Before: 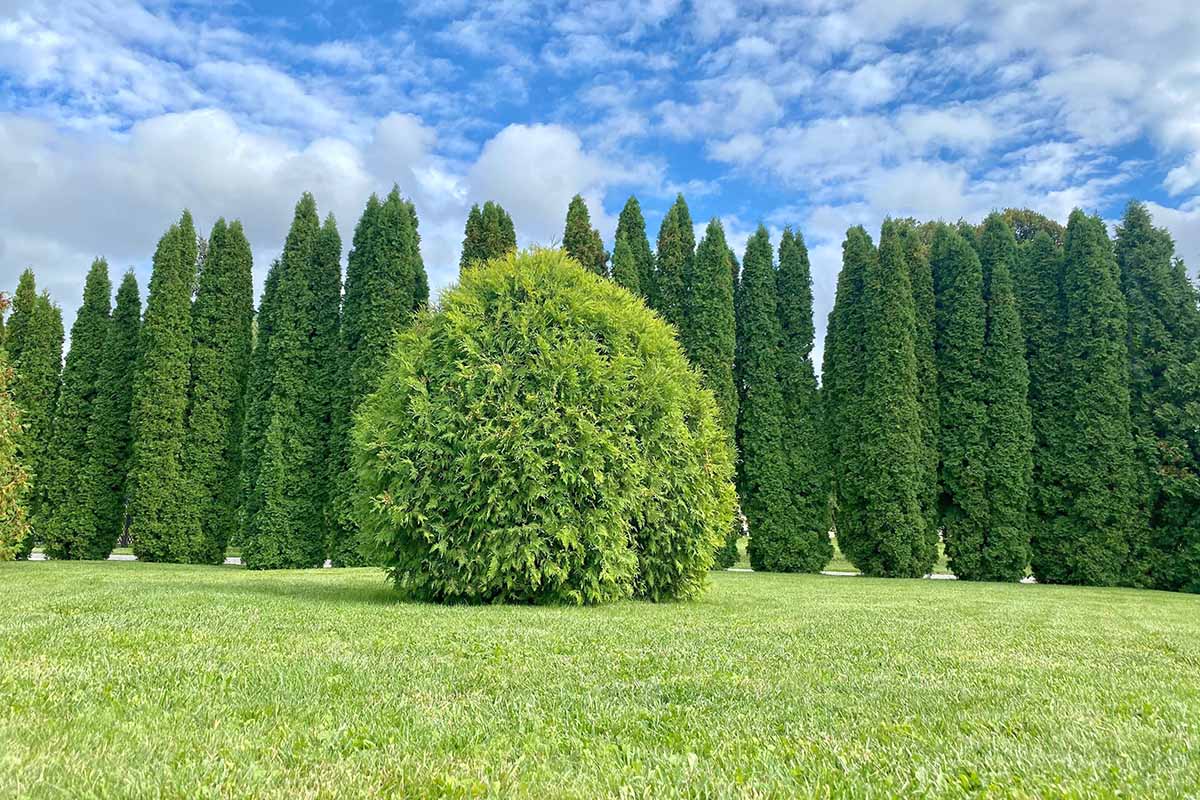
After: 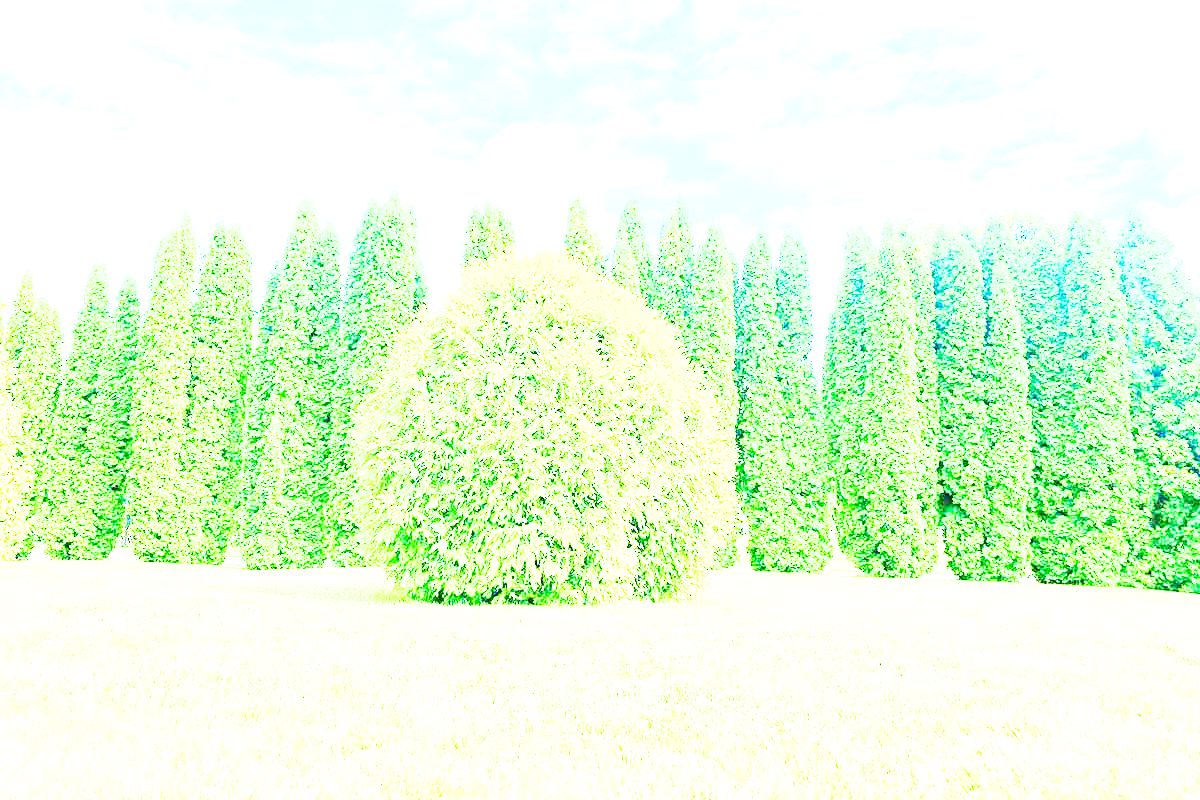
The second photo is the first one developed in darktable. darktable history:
color correction: highlights a* -8.06, highlights b* 3.69
contrast brightness saturation: contrast 0.162, saturation 0.32
base curve: curves: ch0 [(0, 0) (0.005, 0.002) (0.15, 0.3) (0.4, 0.7) (0.75, 0.95) (1, 1)], preserve colors none
exposure: black level correction 0, exposure 4.002 EV, compensate highlight preservation false
